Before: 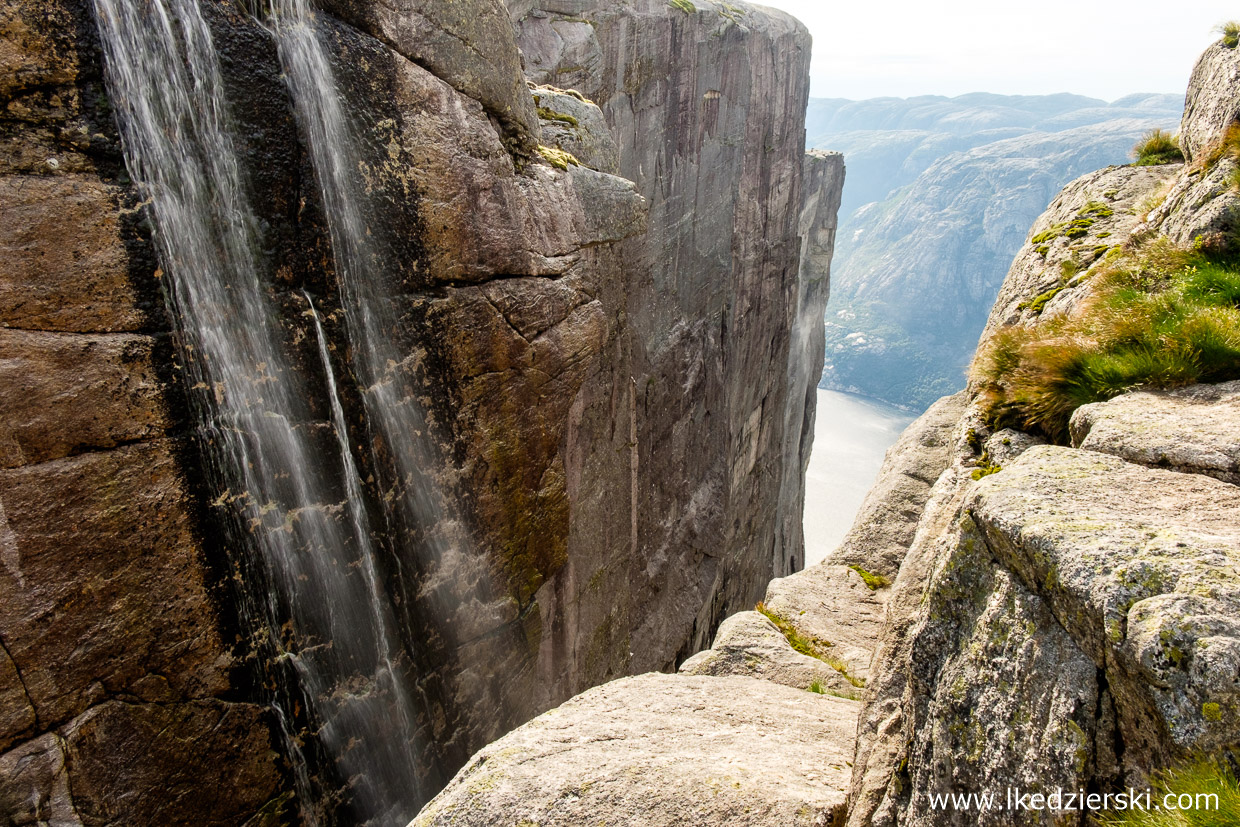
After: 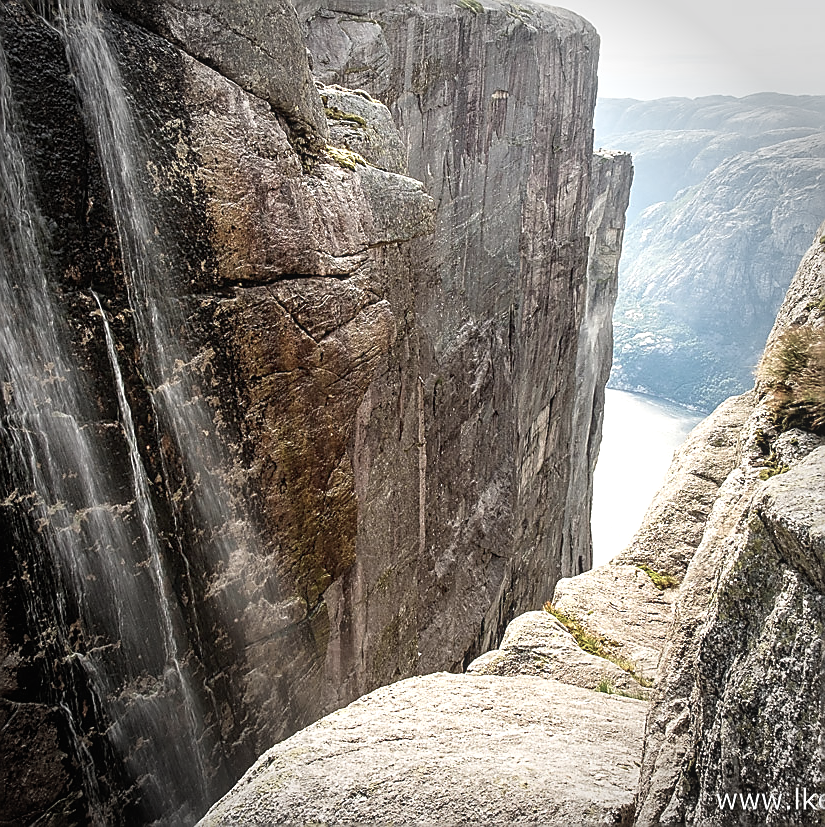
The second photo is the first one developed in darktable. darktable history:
color balance rgb: perceptual saturation grading › global saturation -26.722%
exposure: black level correction 0, exposure 0.498 EV, compensate highlight preservation false
sharpen: radius 1.426, amount 1.254, threshold 0.799
local contrast: detail 110%
vignetting: fall-off start 67.07%, width/height ratio 1.008
crop: left 17.161%, right 16.28%
